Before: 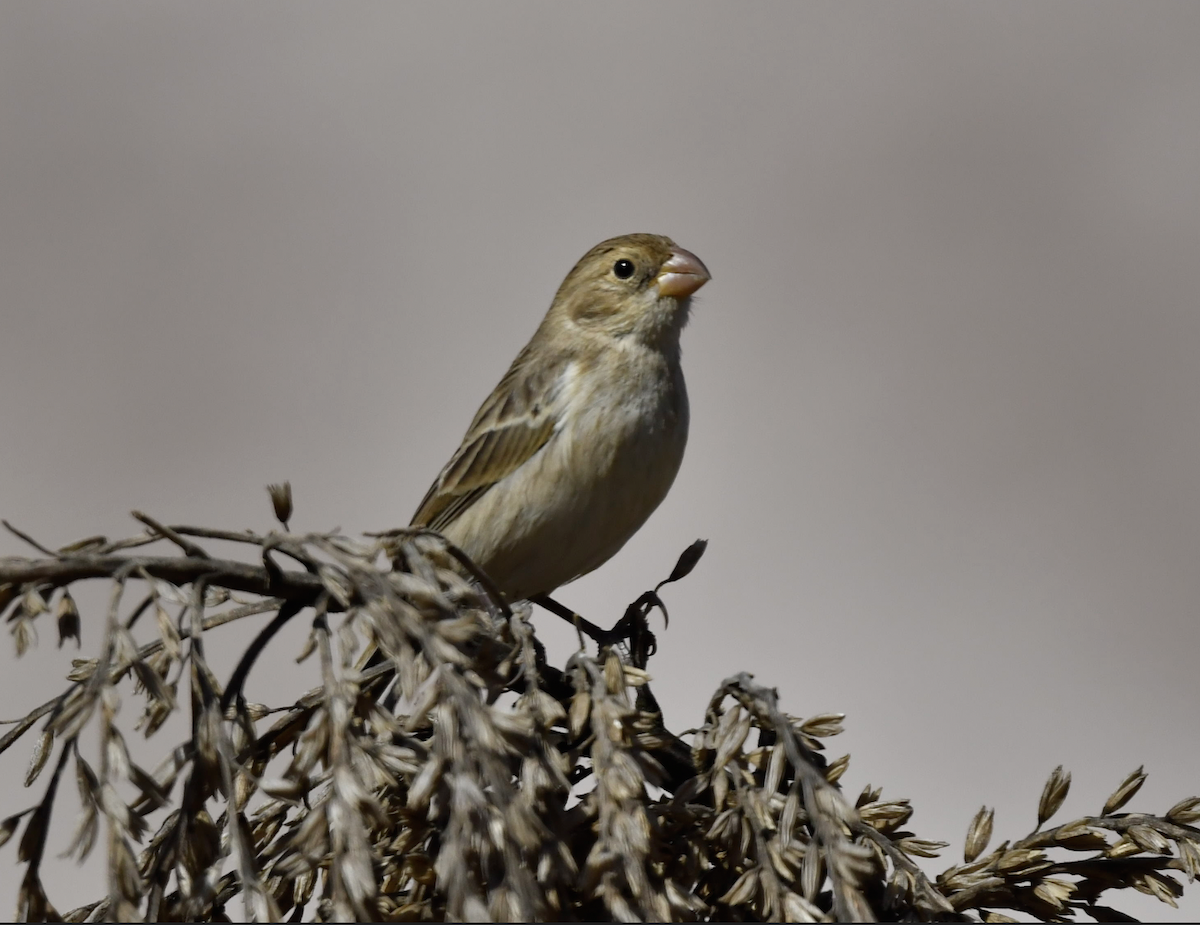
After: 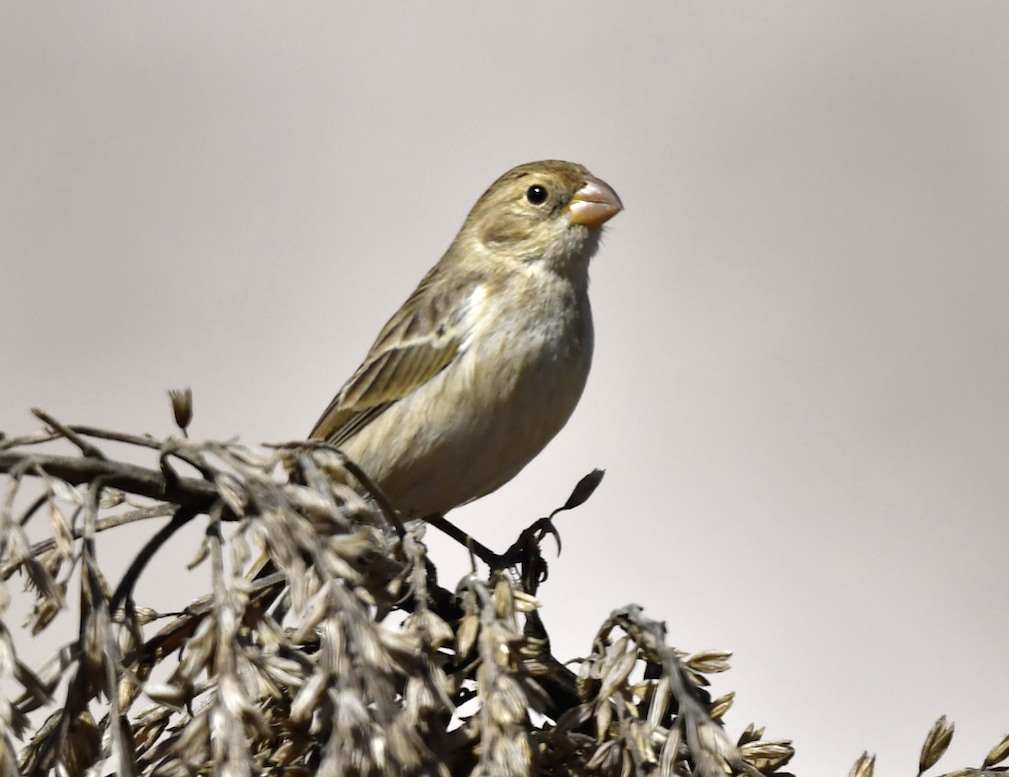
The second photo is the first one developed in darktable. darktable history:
exposure: exposure 0.935 EV, compensate highlight preservation false
crop and rotate: angle -3.27°, left 5.211%, top 5.211%, right 4.607%, bottom 4.607%
